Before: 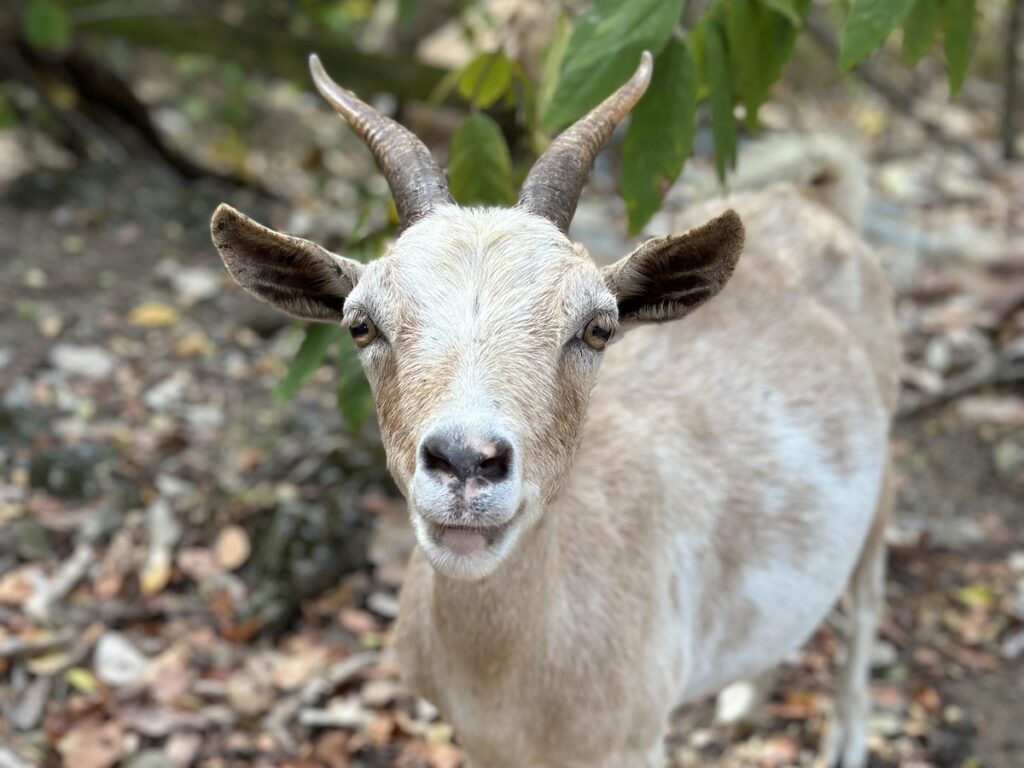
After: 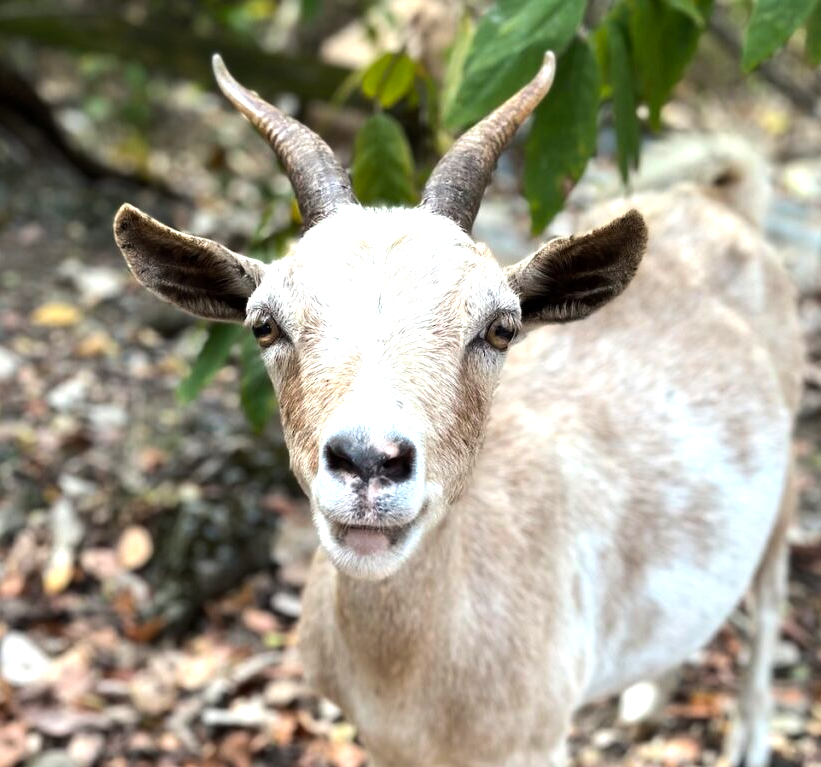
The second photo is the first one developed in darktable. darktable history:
crop and rotate: left 9.51%, right 10.221%
tone equalizer: -8 EV -0.784 EV, -7 EV -0.709 EV, -6 EV -0.608 EV, -5 EV -0.418 EV, -3 EV 0.386 EV, -2 EV 0.6 EV, -1 EV 0.699 EV, +0 EV 0.767 EV, edges refinement/feathering 500, mask exposure compensation -1.57 EV, preserve details no
exposure: compensate highlight preservation false
